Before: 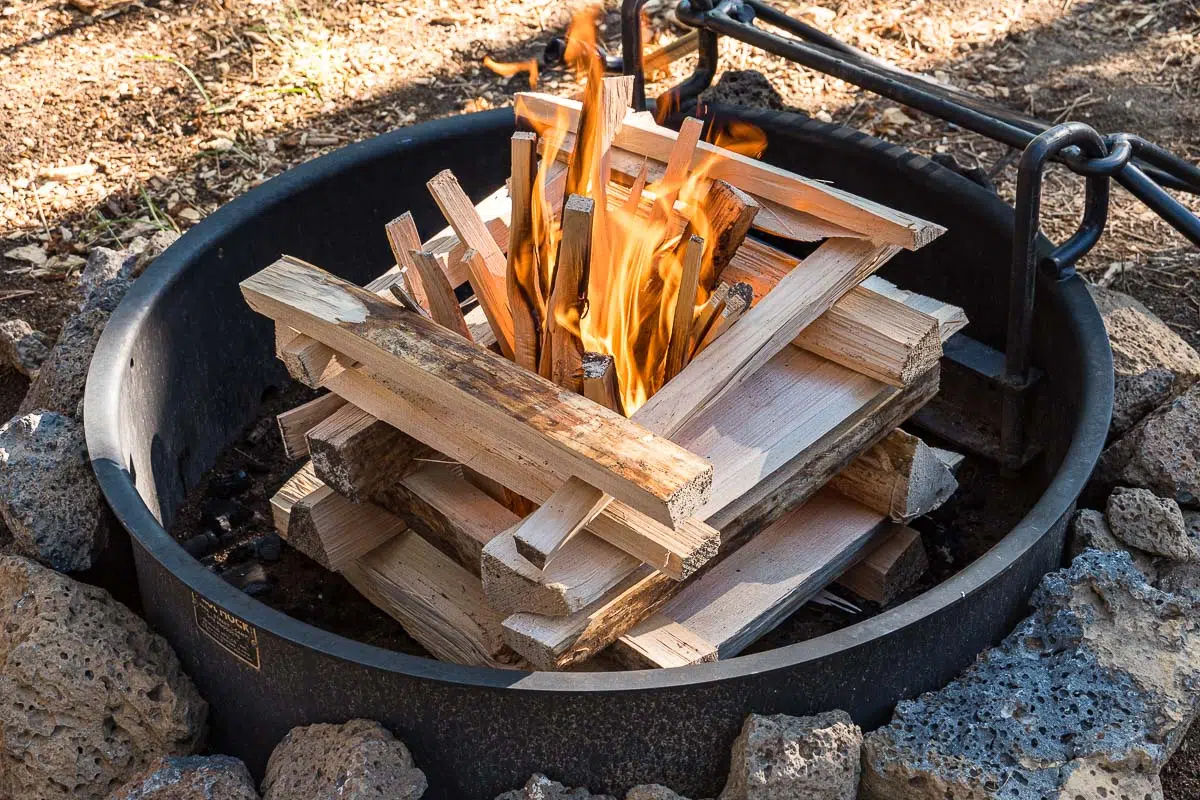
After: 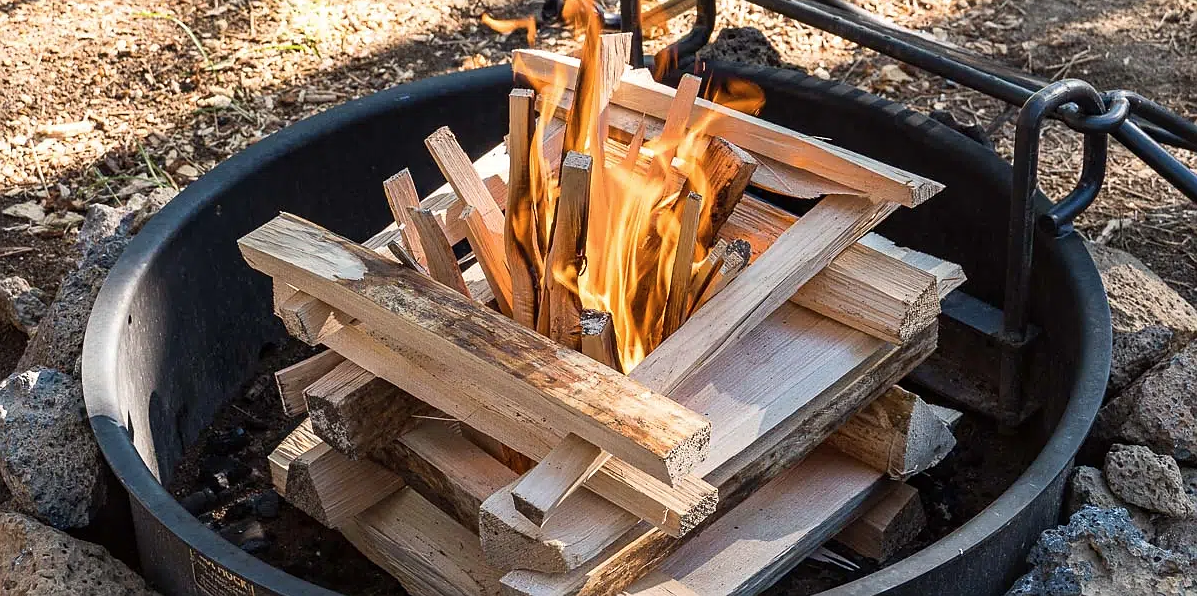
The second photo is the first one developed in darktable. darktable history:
crop: left 0.22%, top 5.48%, bottom 19.912%
contrast brightness saturation: saturation -0.062
sharpen: radius 1.033, threshold 0.939
